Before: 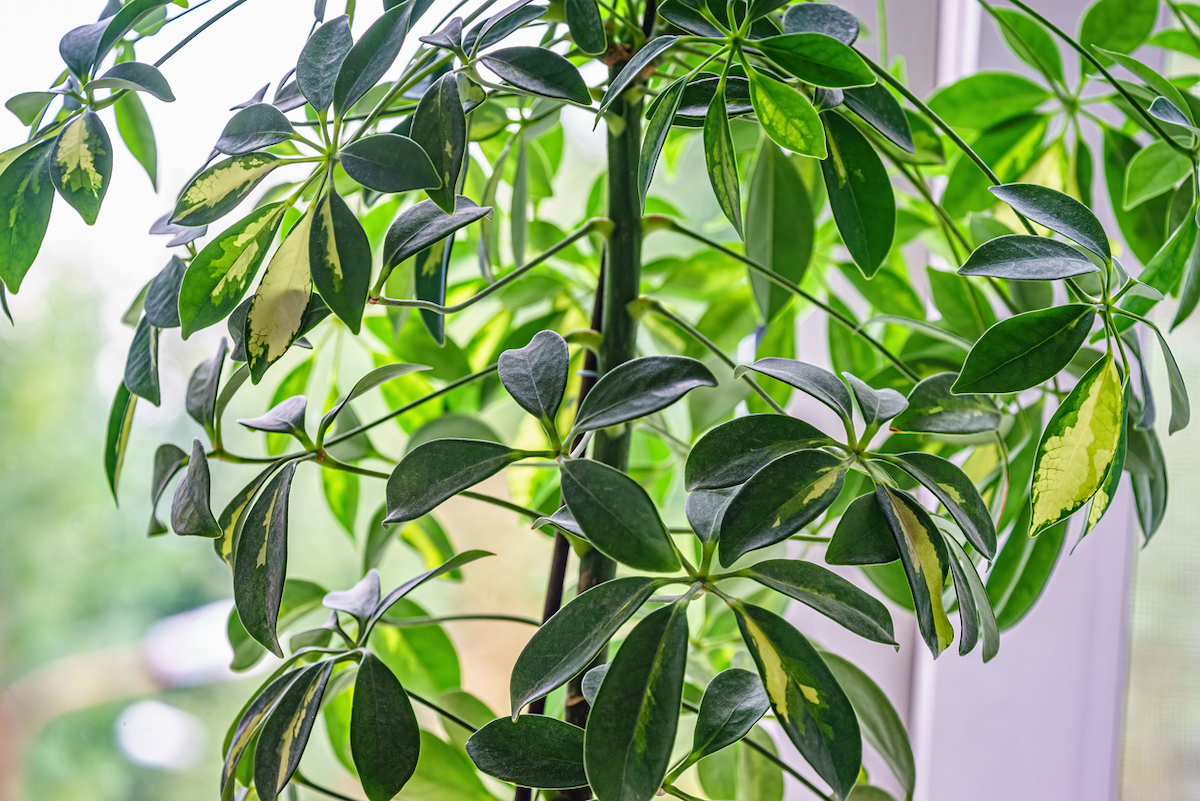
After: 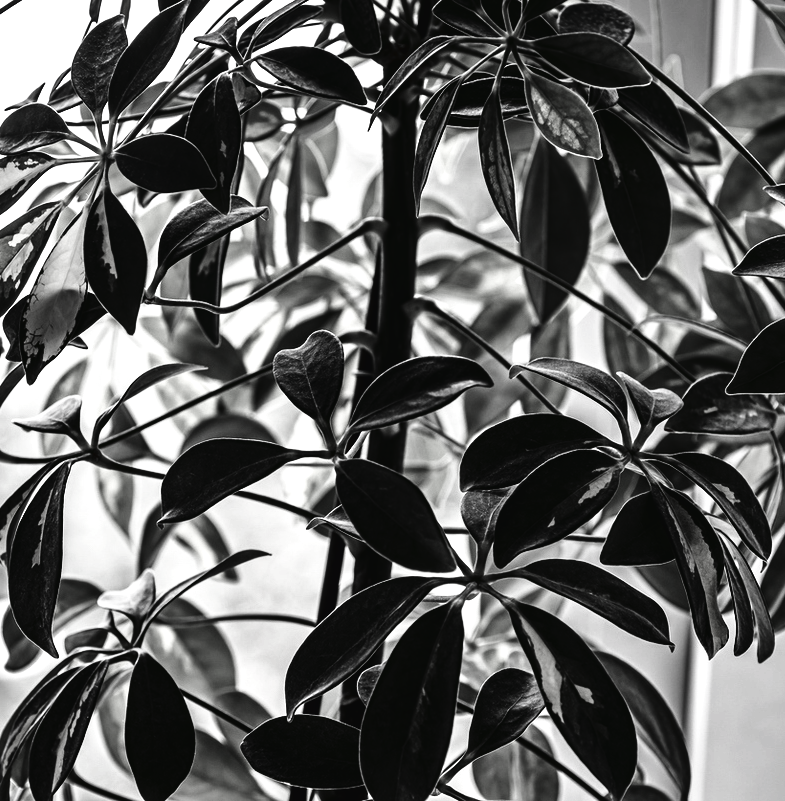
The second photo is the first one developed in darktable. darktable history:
contrast brightness saturation: contrast 0.02, brightness -0.999, saturation -0.985
crop and rotate: left 18.805%, right 15.712%
exposure: black level correction 0.003, exposure 0.381 EV, compensate exposure bias true, compensate highlight preservation false
tone curve: curves: ch0 [(0, 0.023) (0.087, 0.065) (0.184, 0.168) (0.45, 0.54) (0.57, 0.683) (0.722, 0.825) (0.877, 0.948) (1, 1)]; ch1 [(0, 0) (0.388, 0.369) (0.44, 0.45) (0.495, 0.491) (0.534, 0.528) (0.657, 0.655) (1, 1)]; ch2 [(0, 0) (0.353, 0.317) (0.408, 0.427) (0.5, 0.497) (0.534, 0.544) (0.576, 0.605) (0.625, 0.631) (1, 1)], color space Lab, linked channels, preserve colors none
